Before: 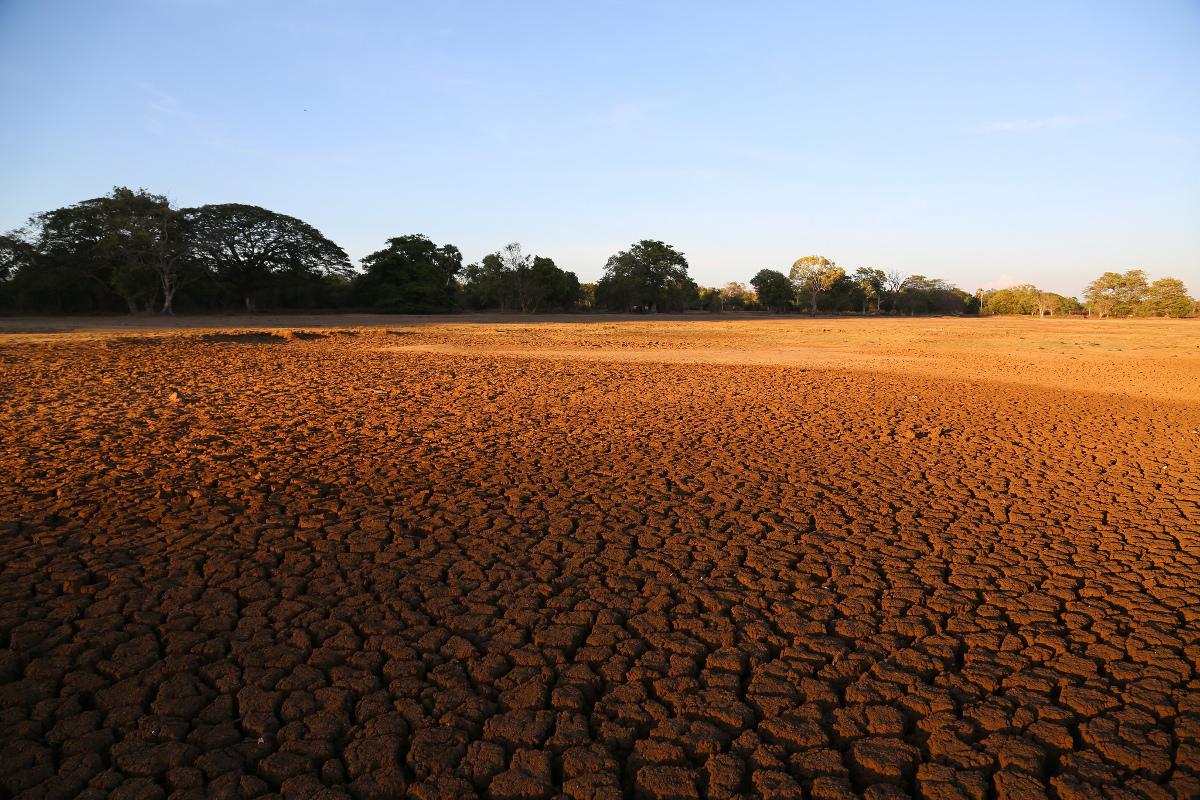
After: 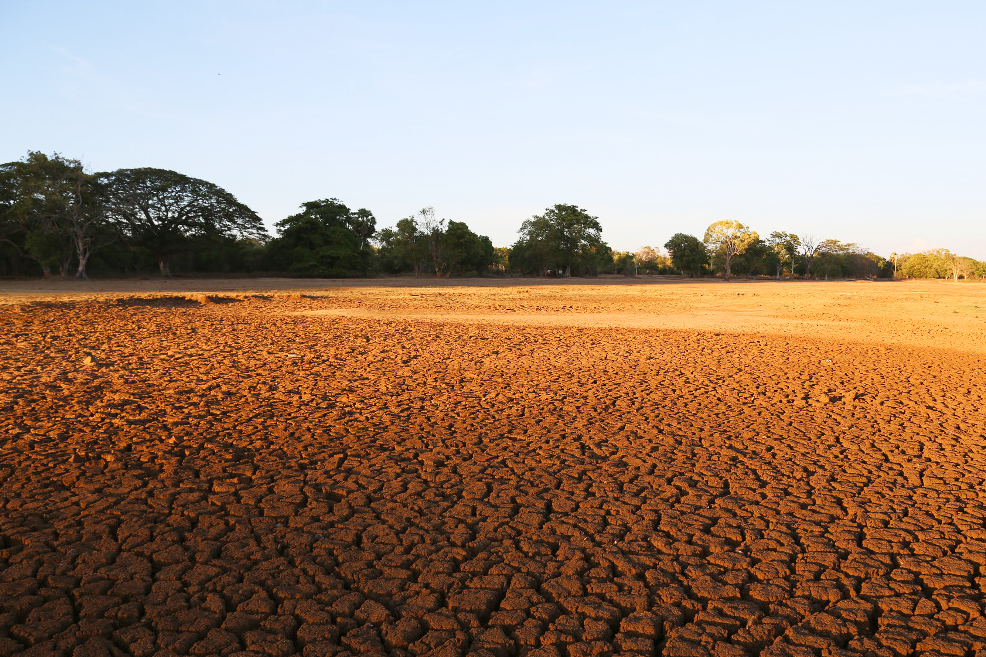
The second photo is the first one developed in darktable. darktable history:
local contrast: mode bilateral grid, contrast 100, coarseness 100, detail 91%, midtone range 0.2
base curve: curves: ch0 [(0, 0) (0.204, 0.334) (0.55, 0.733) (1, 1)], preserve colors none
crop and rotate: left 7.196%, top 4.574%, right 10.605%, bottom 13.178%
velvia: on, module defaults
